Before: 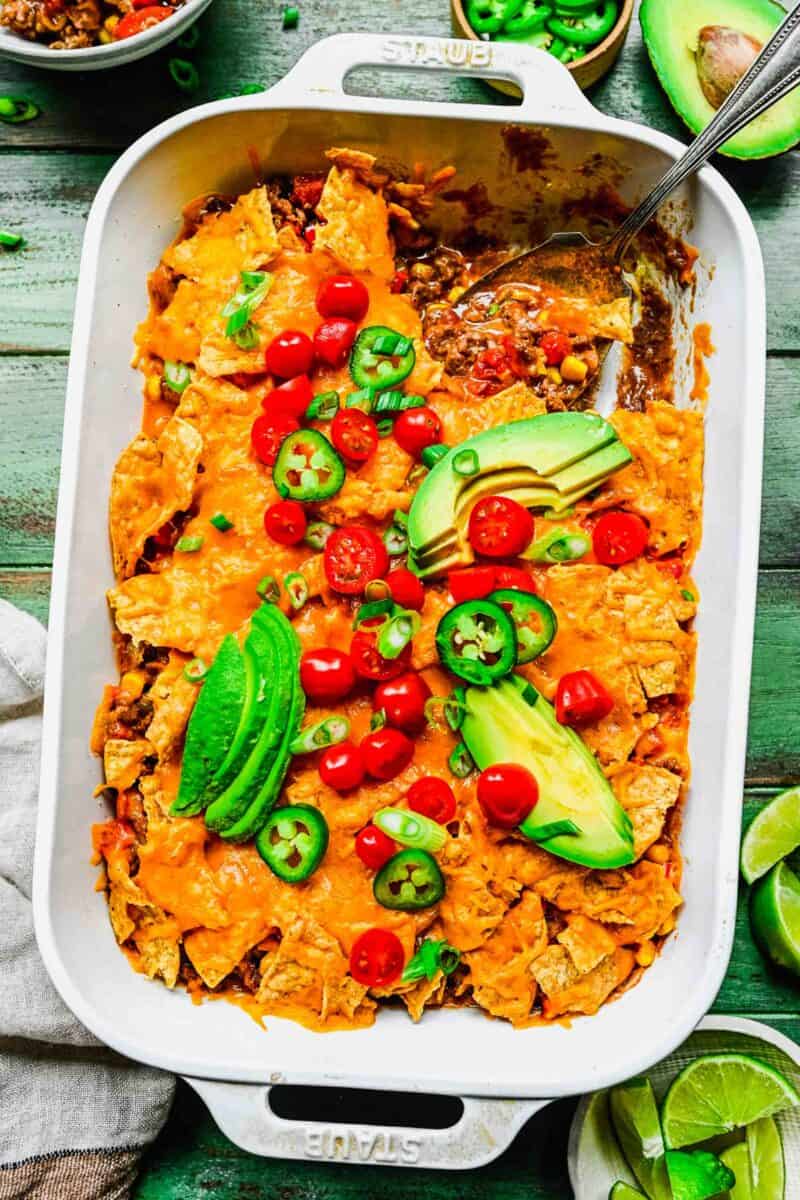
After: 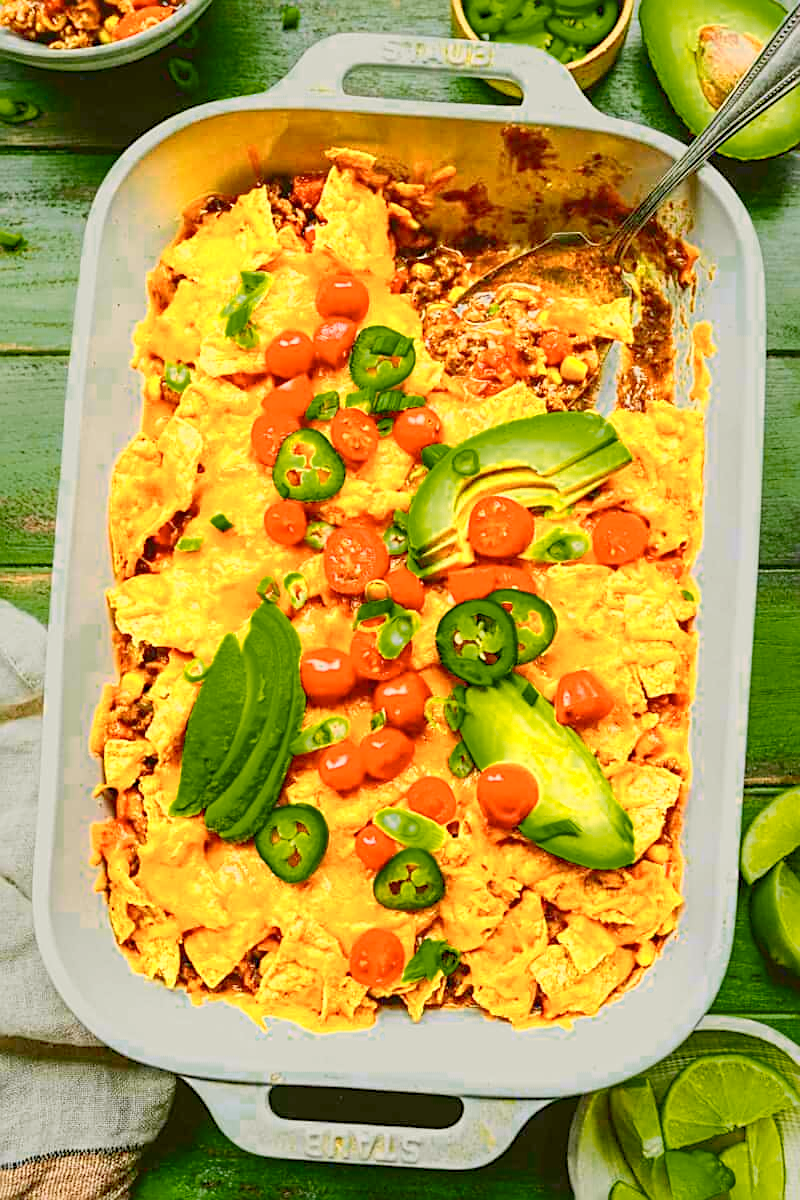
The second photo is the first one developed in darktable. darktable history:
sharpen: on, module defaults
tone curve: curves: ch0 [(0, 0) (0.091, 0.077) (0.517, 0.574) (0.745, 0.82) (0.844, 0.908) (0.909, 0.942) (1, 0.973)]; ch1 [(0, 0) (0.437, 0.404) (0.5, 0.5) (0.534, 0.554) (0.58, 0.603) (0.616, 0.649) (1, 1)]; ch2 [(0, 0) (0.442, 0.415) (0.5, 0.5) (0.535, 0.557) (0.585, 0.62) (1, 1)], color space Lab, independent channels, preserve colors none
color zones: curves: ch0 [(0.099, 0.624) (0.257, 0.596) (0.384, 0.376) (0.529, 0.492) (0.697, 0.564) (0.768, 0.532) (0.908, 0.644)]; ch1 [(0.112, 0.564) (0.254, 0.612) (0.432, 0.676) (0.592, 0.456) (0.743, 0.684) (0.888, 0.536)]; ch2 [(0.25, 0.5) (0.469, 0.36) (0.75, 0.5)]
color balance: mode lift, gamma, gain (sRGB), lift [1.04, 1, 1, 0.97], gamma [1.01, 1, 1, 0.97], gain [0.96, 1, 1, 0.97]
color balance rgb: contrast -30%
